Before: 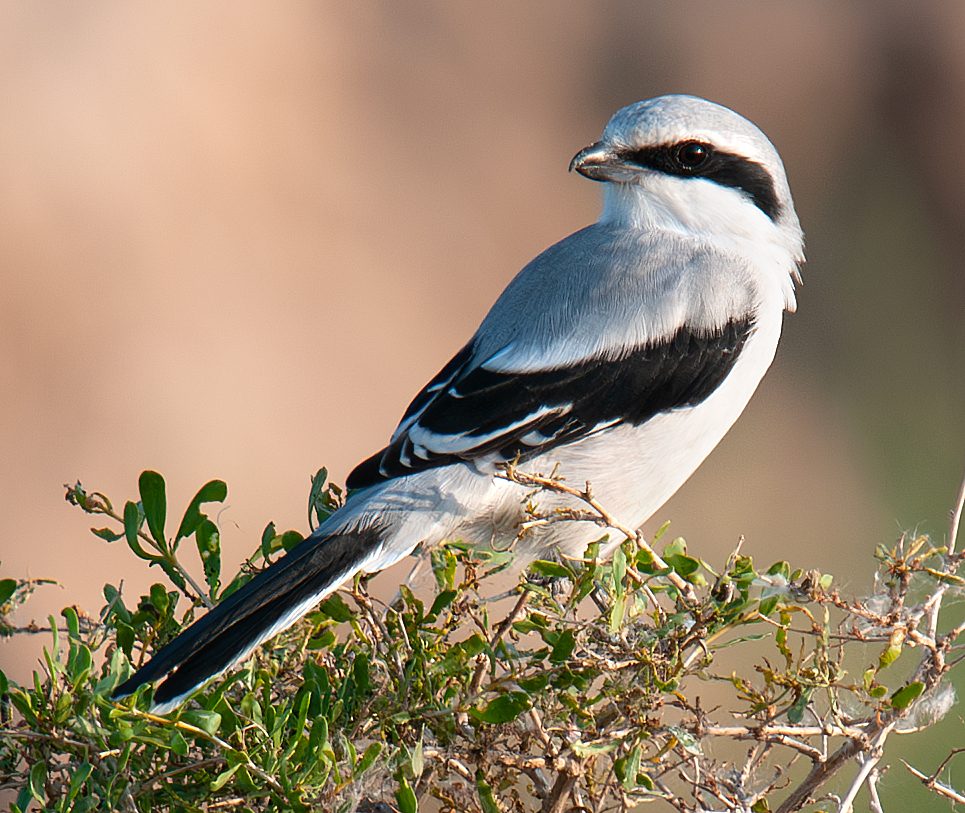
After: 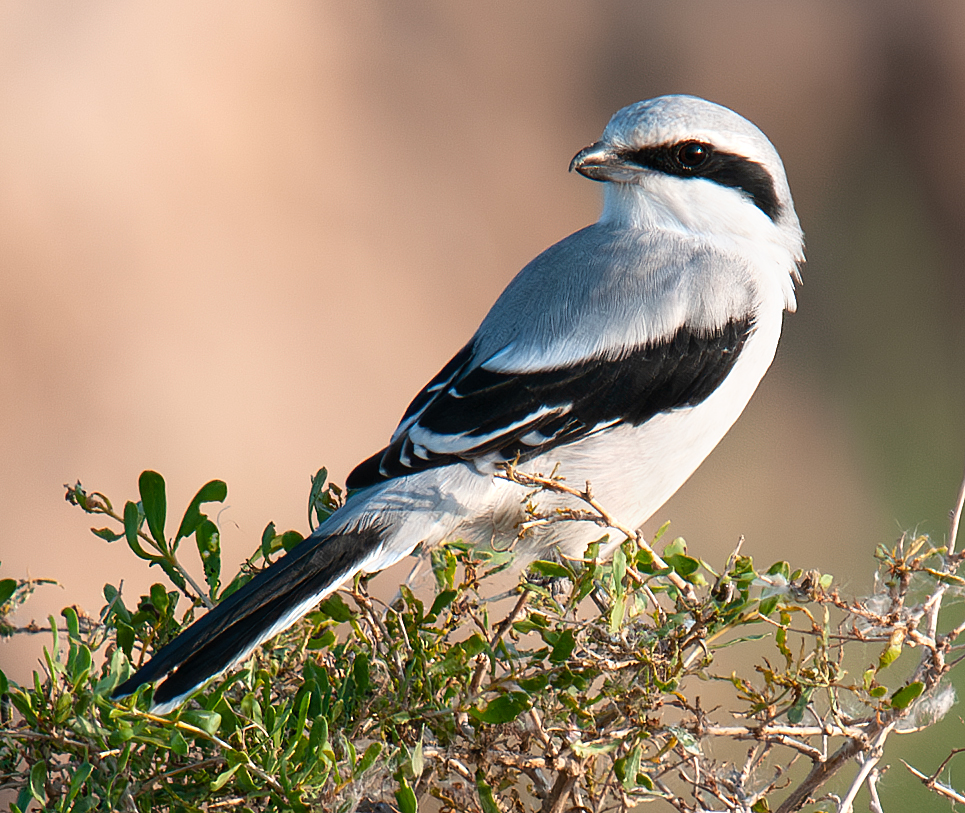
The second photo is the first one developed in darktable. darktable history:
shadows and highlights: shadows 1.68, highlights 40.63
